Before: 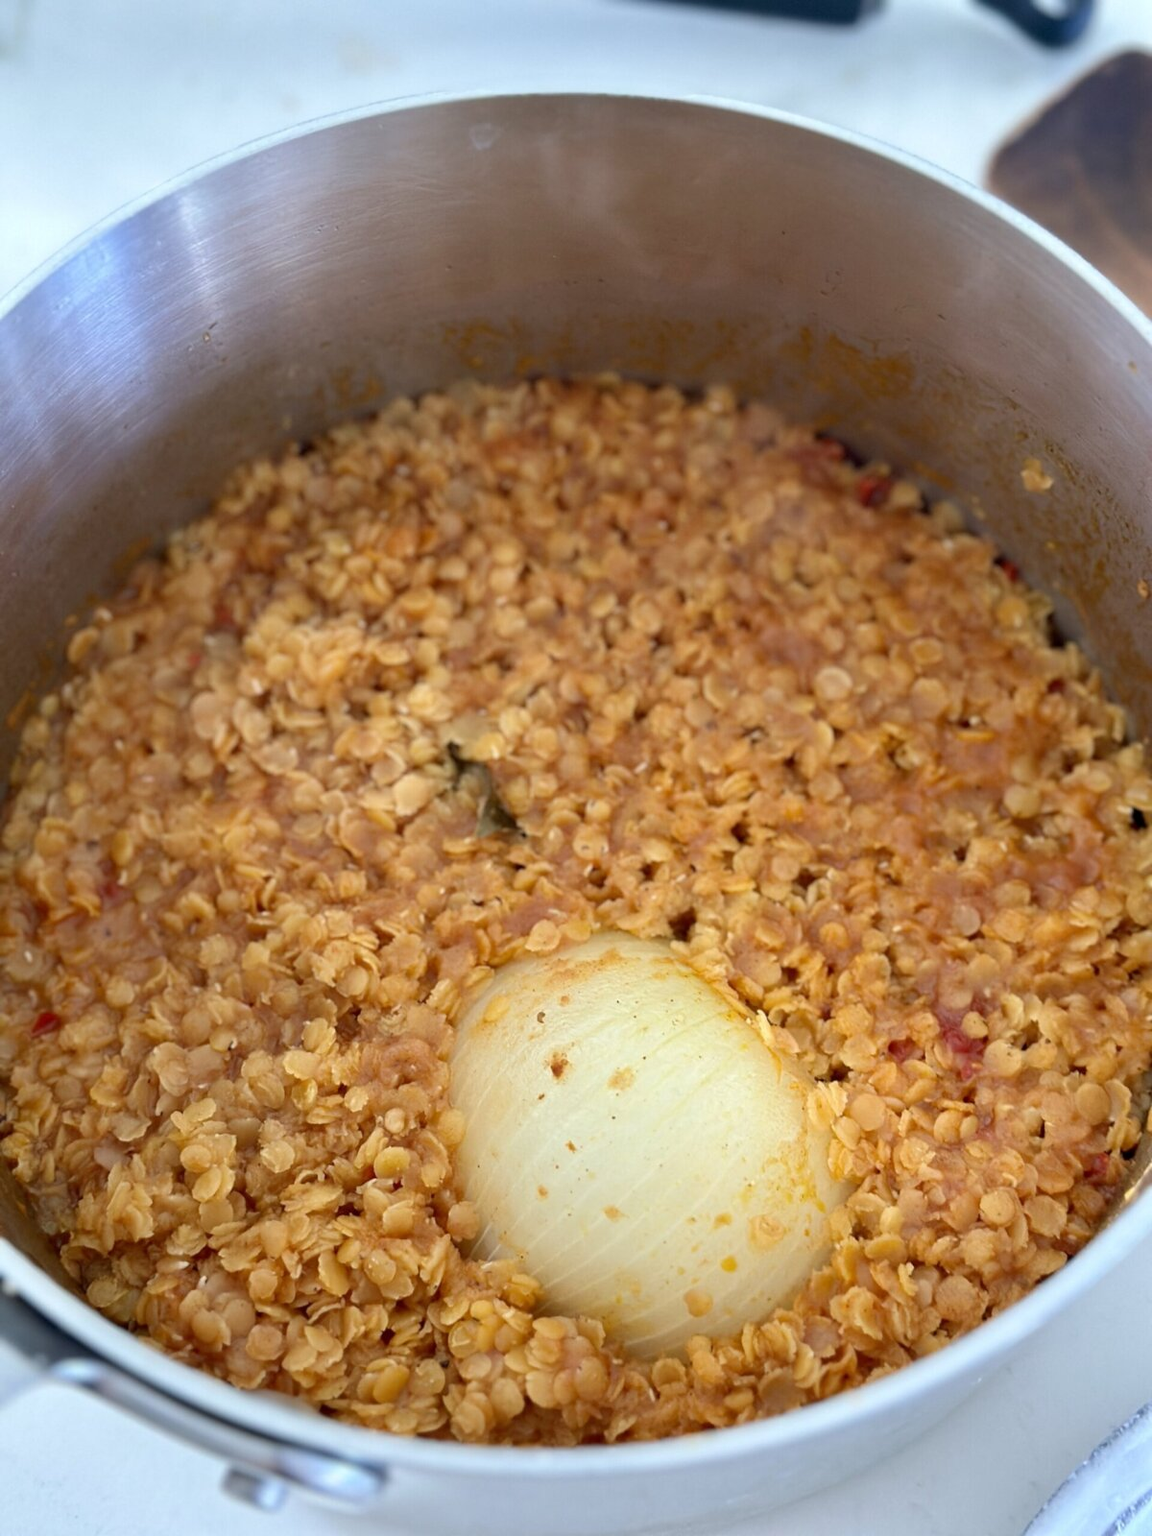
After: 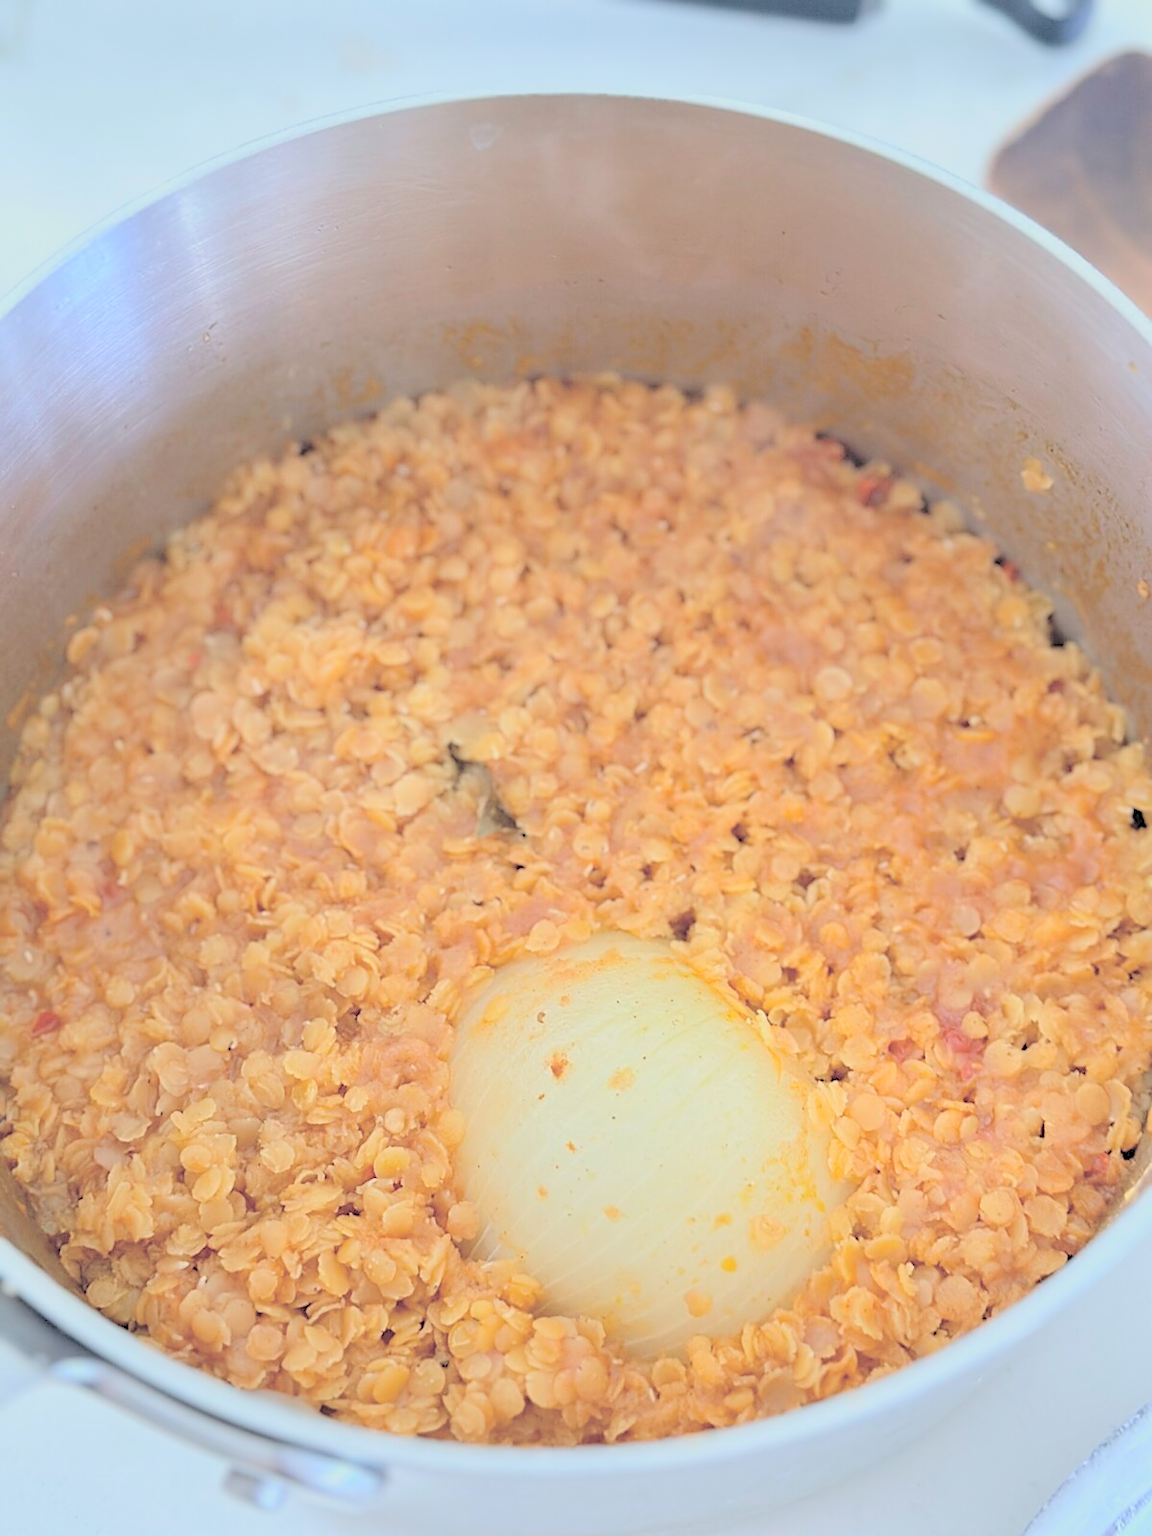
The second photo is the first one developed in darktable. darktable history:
contrast brightness saturation: brightness 1
exposure: exposure -1 EV, compensate highlight preservation false
sharpen: on, module defaults
